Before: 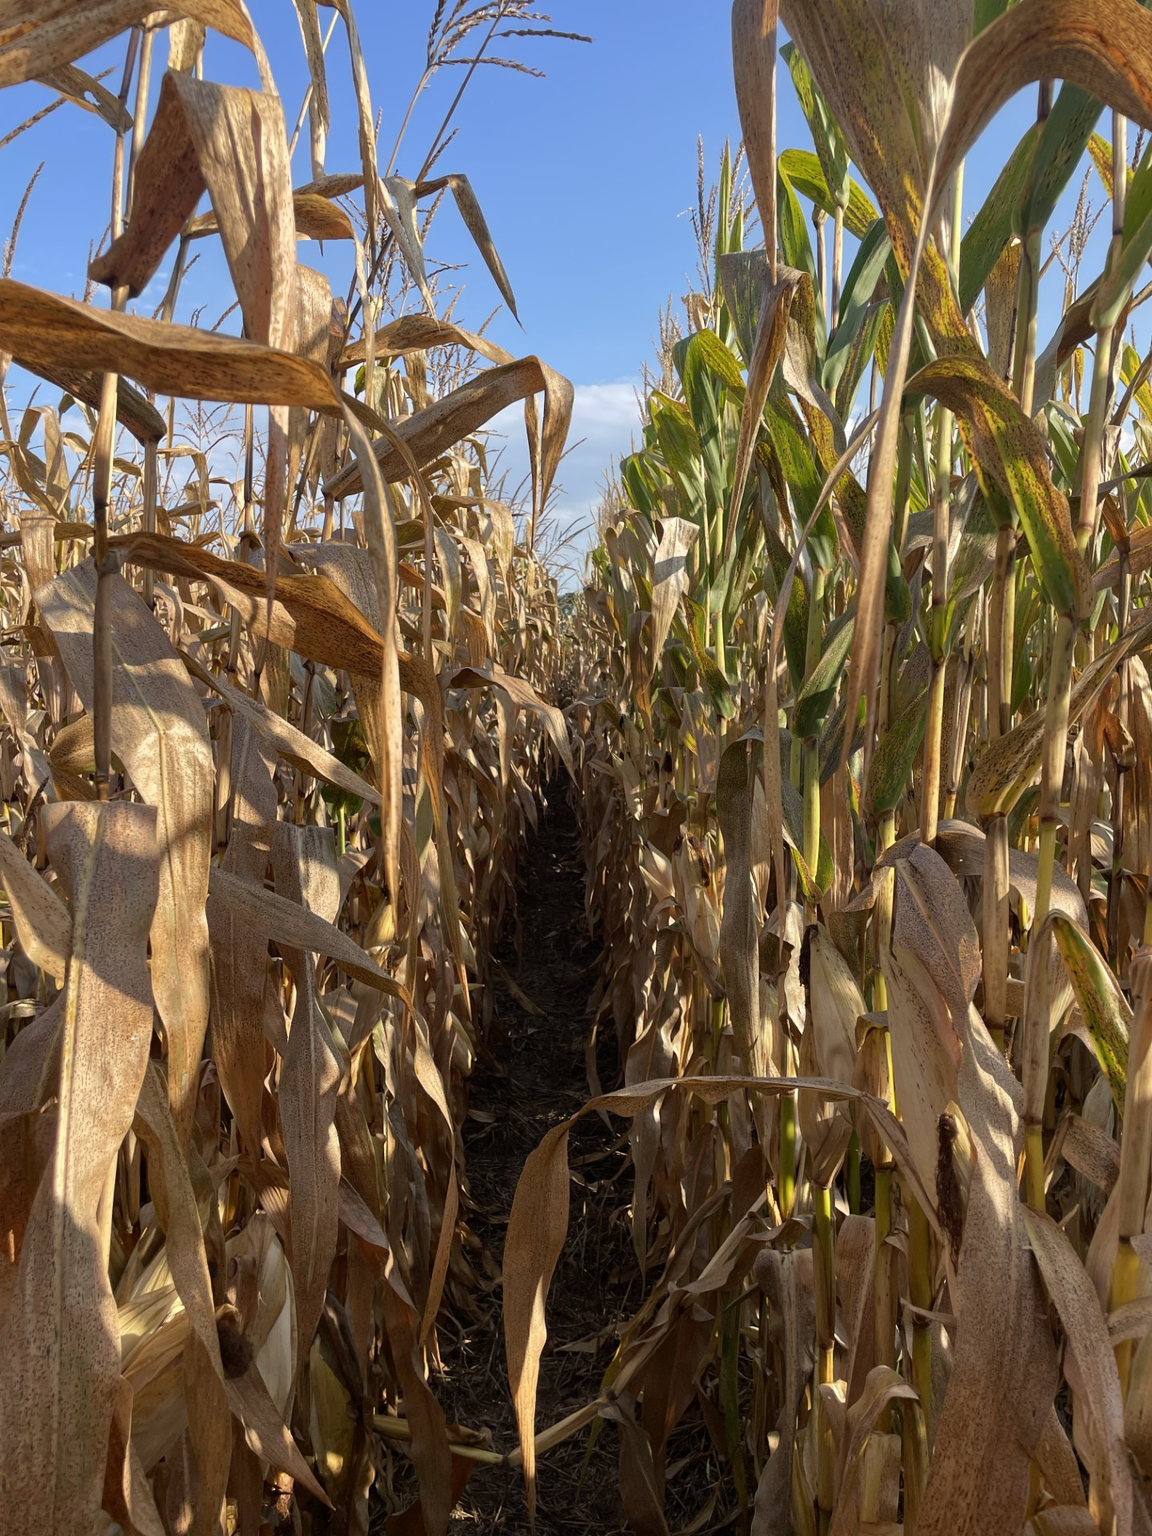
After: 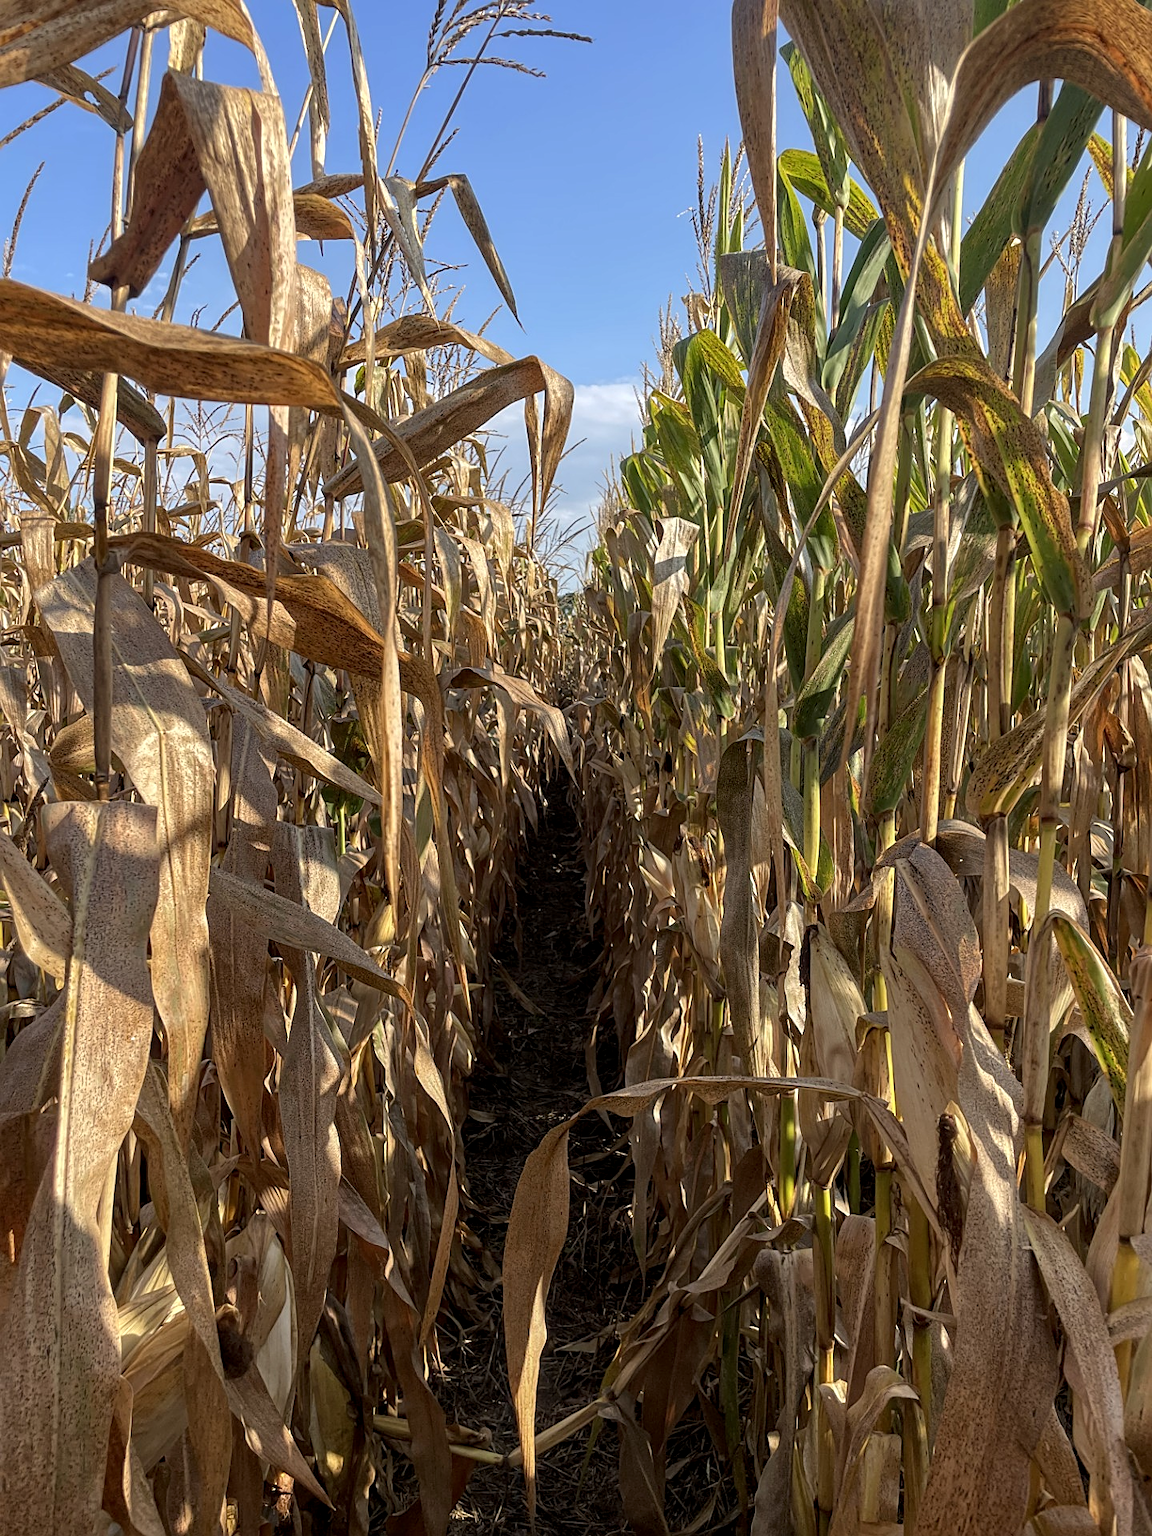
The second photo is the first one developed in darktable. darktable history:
sharpen: amount 0.473
local contrast: on, module defaults
